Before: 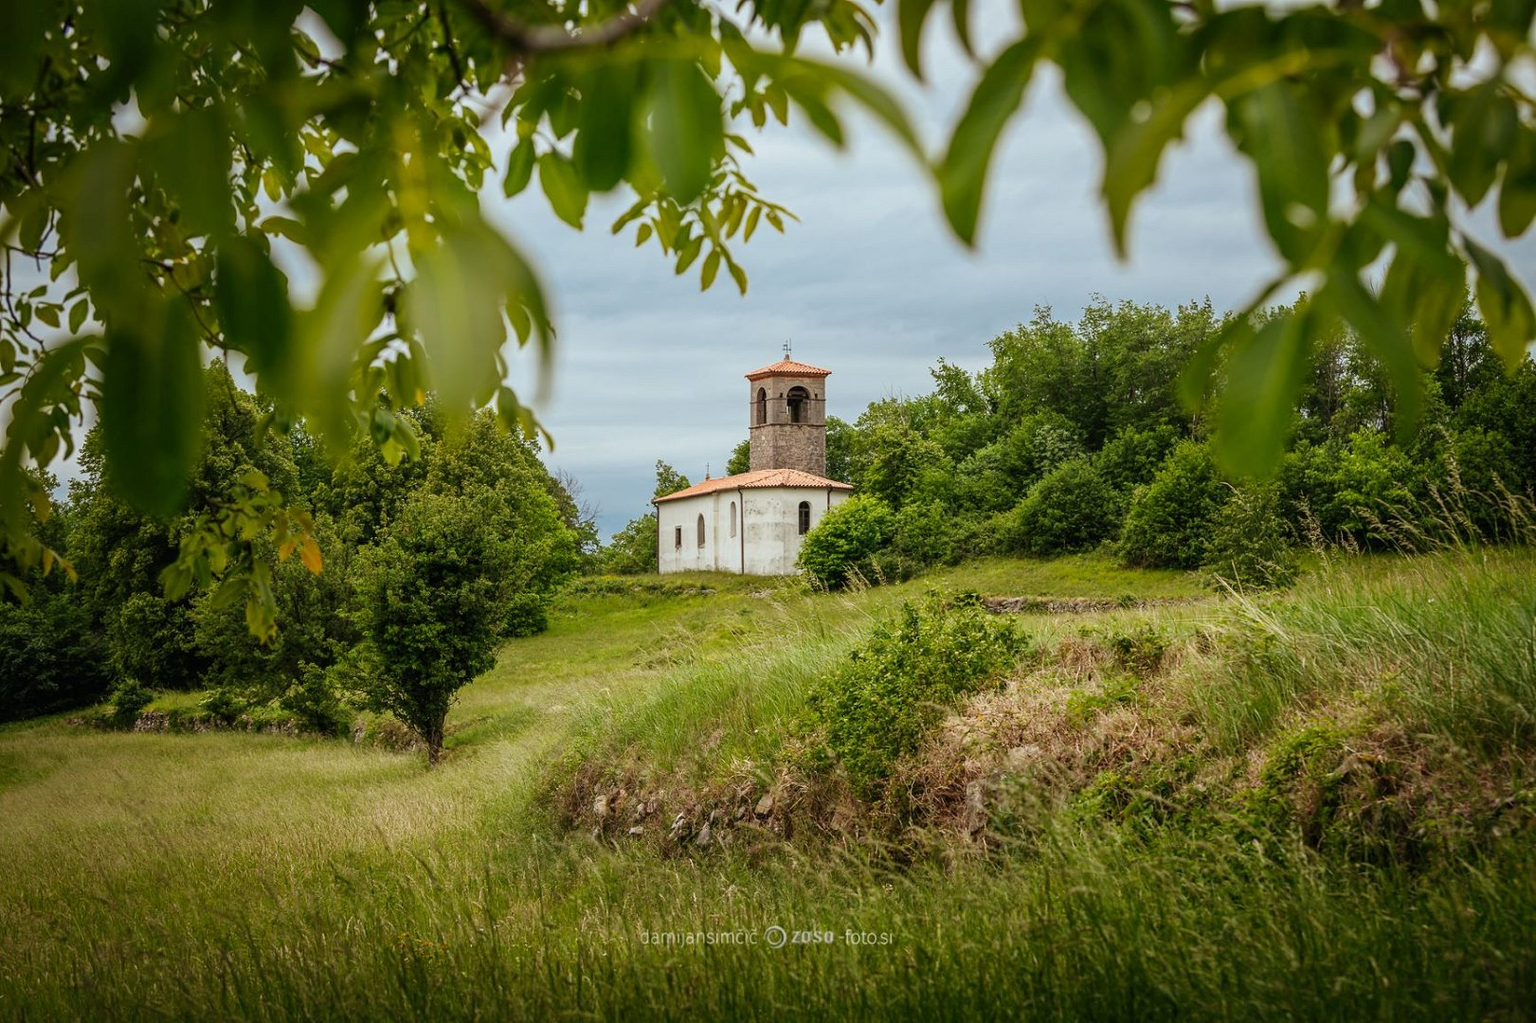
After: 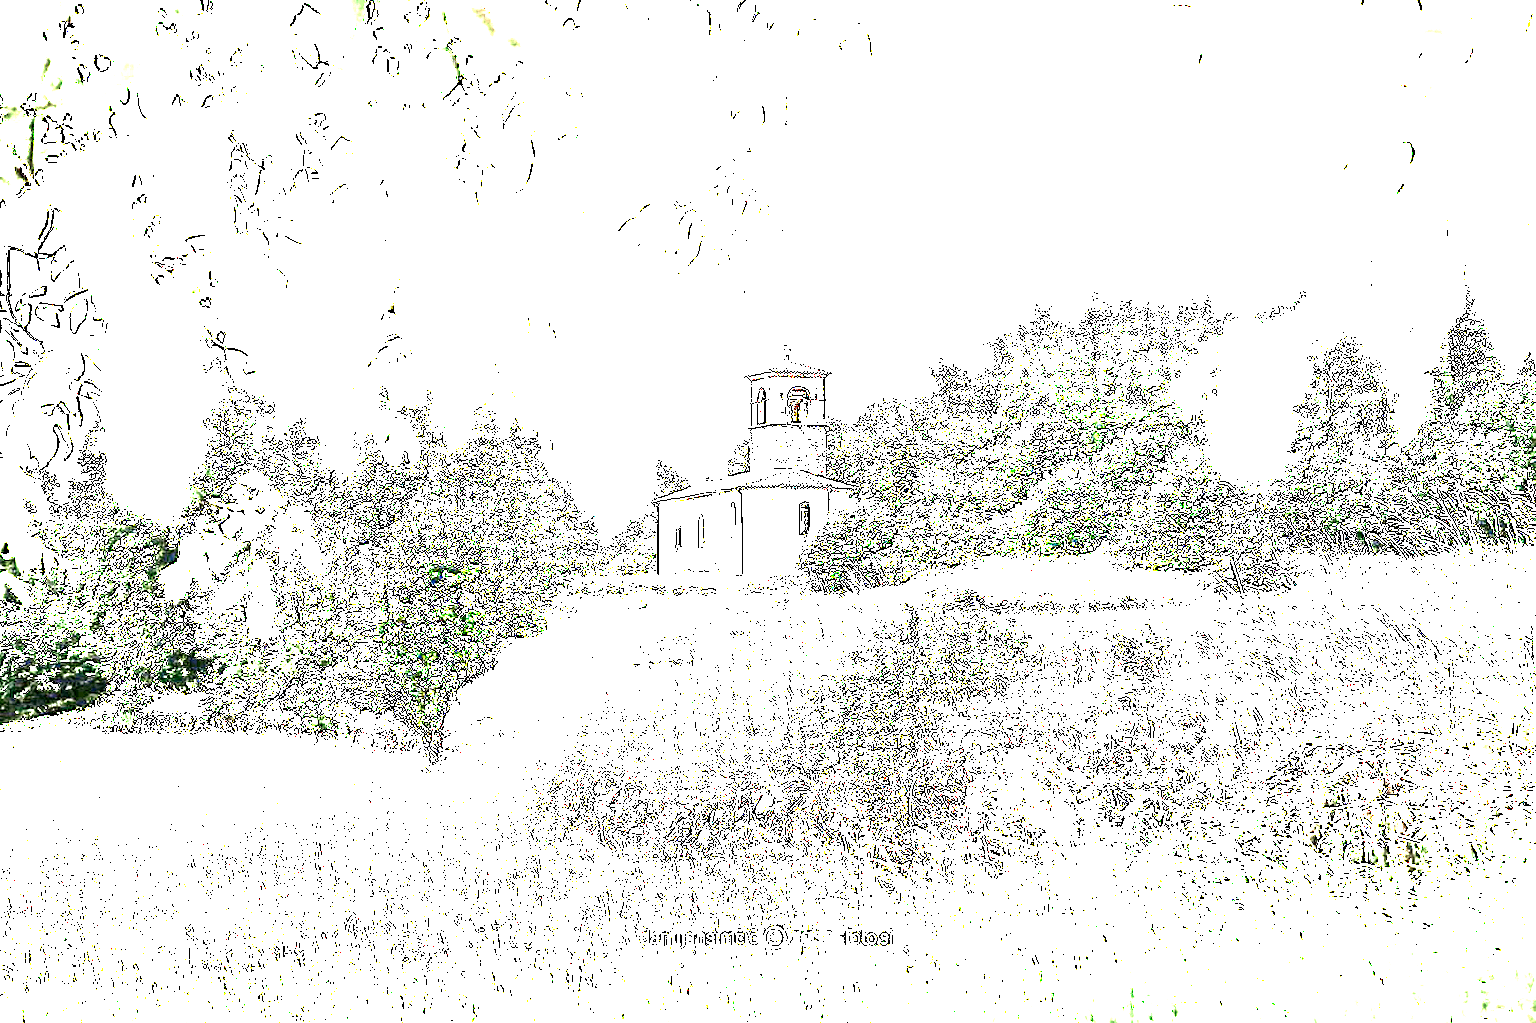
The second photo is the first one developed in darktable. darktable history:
contrast brightness saturation: brightness -1, saturation 1
vignetting: fall-off start 31.28%, fall-off radius 34.64%, brightness -0.575
exposure: exposure 8 EV, compensate highlight preservation false
